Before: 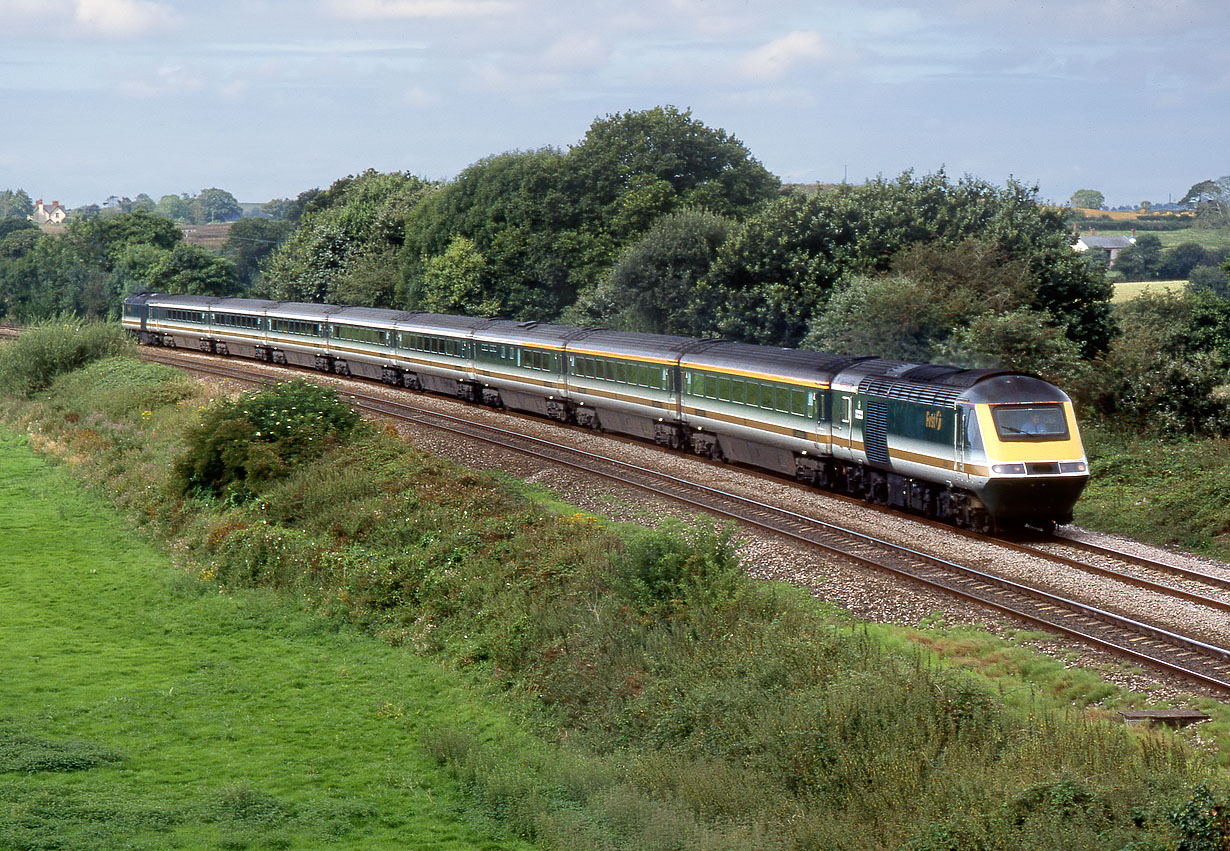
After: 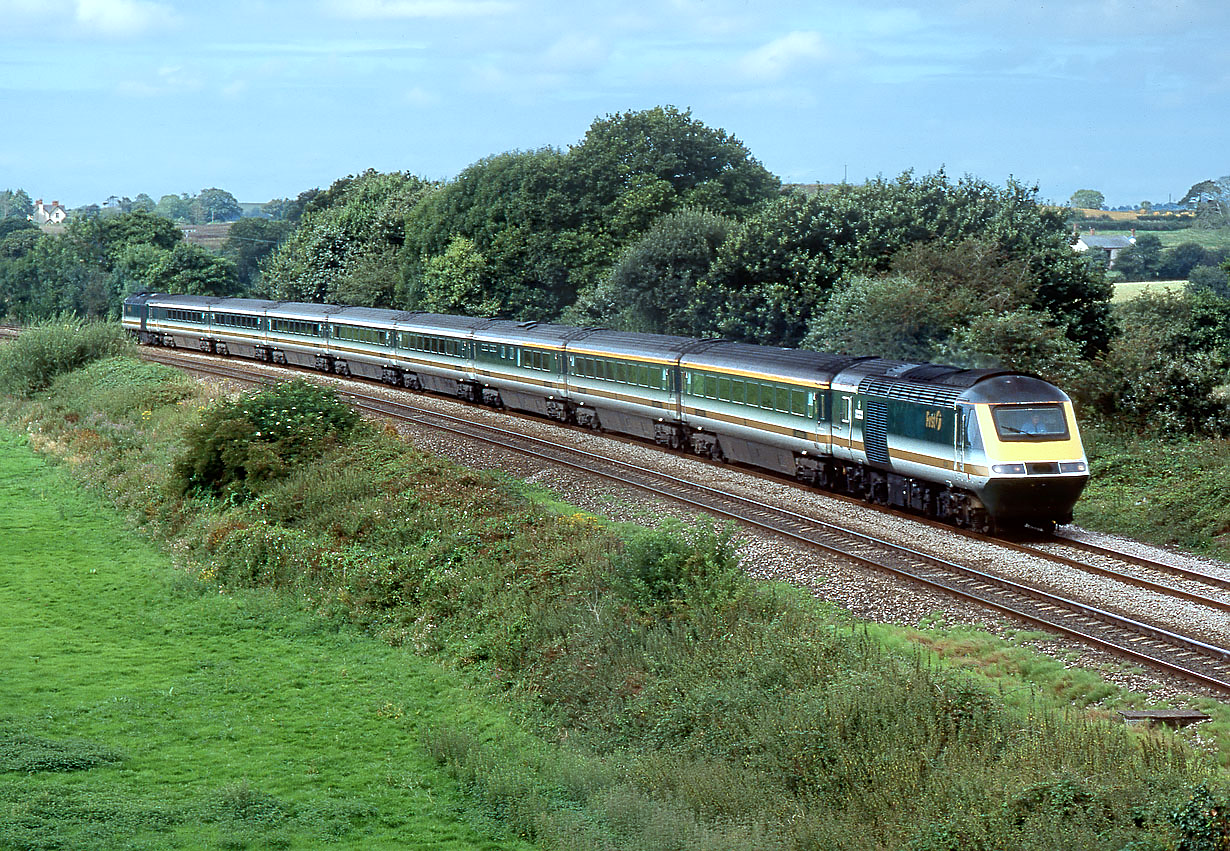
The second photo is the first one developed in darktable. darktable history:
sharpen: radius 1.866, amount 0.396, threshold 1.638
color correction: highlights a* -10.02, highlights b* -9.81
exposure: exposure 0.203 EV, compensate highlight preservation false
tone equalizer: edges refinement/feathering 500, mask exposure compensation -1.57 EV, preserve details no
